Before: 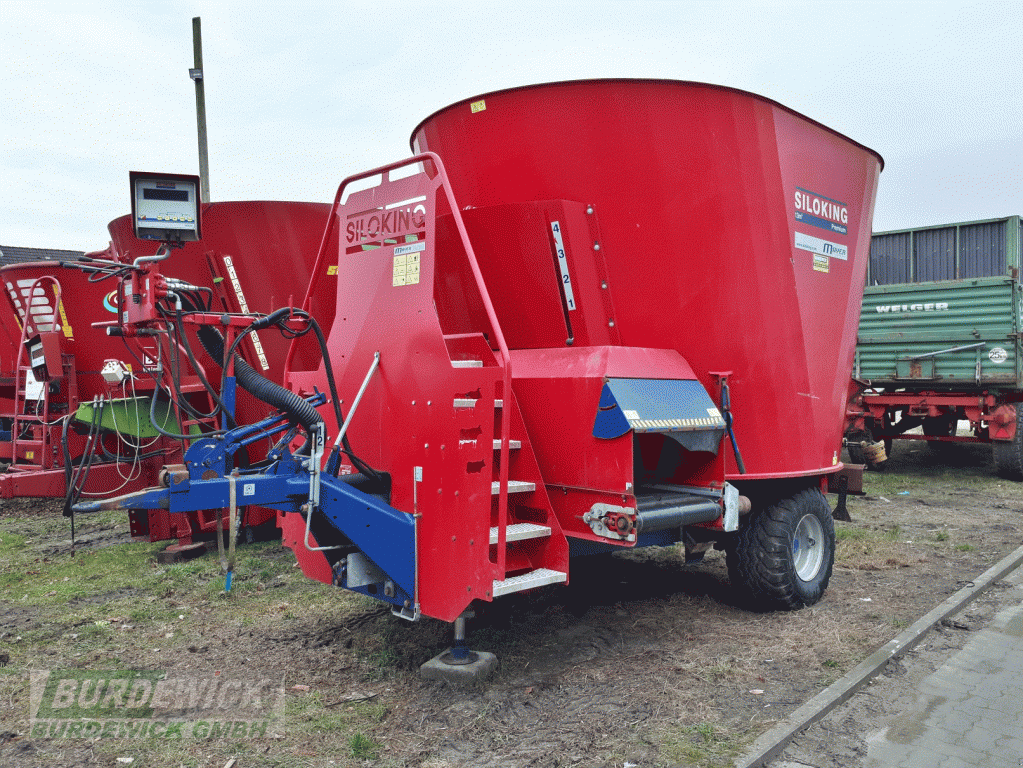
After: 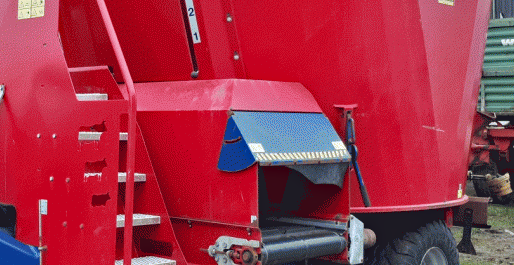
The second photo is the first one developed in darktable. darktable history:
haze removal: adaptive false
crop: left 36.687%, top 34.78%, right 13.024%, bottom 30.65%
